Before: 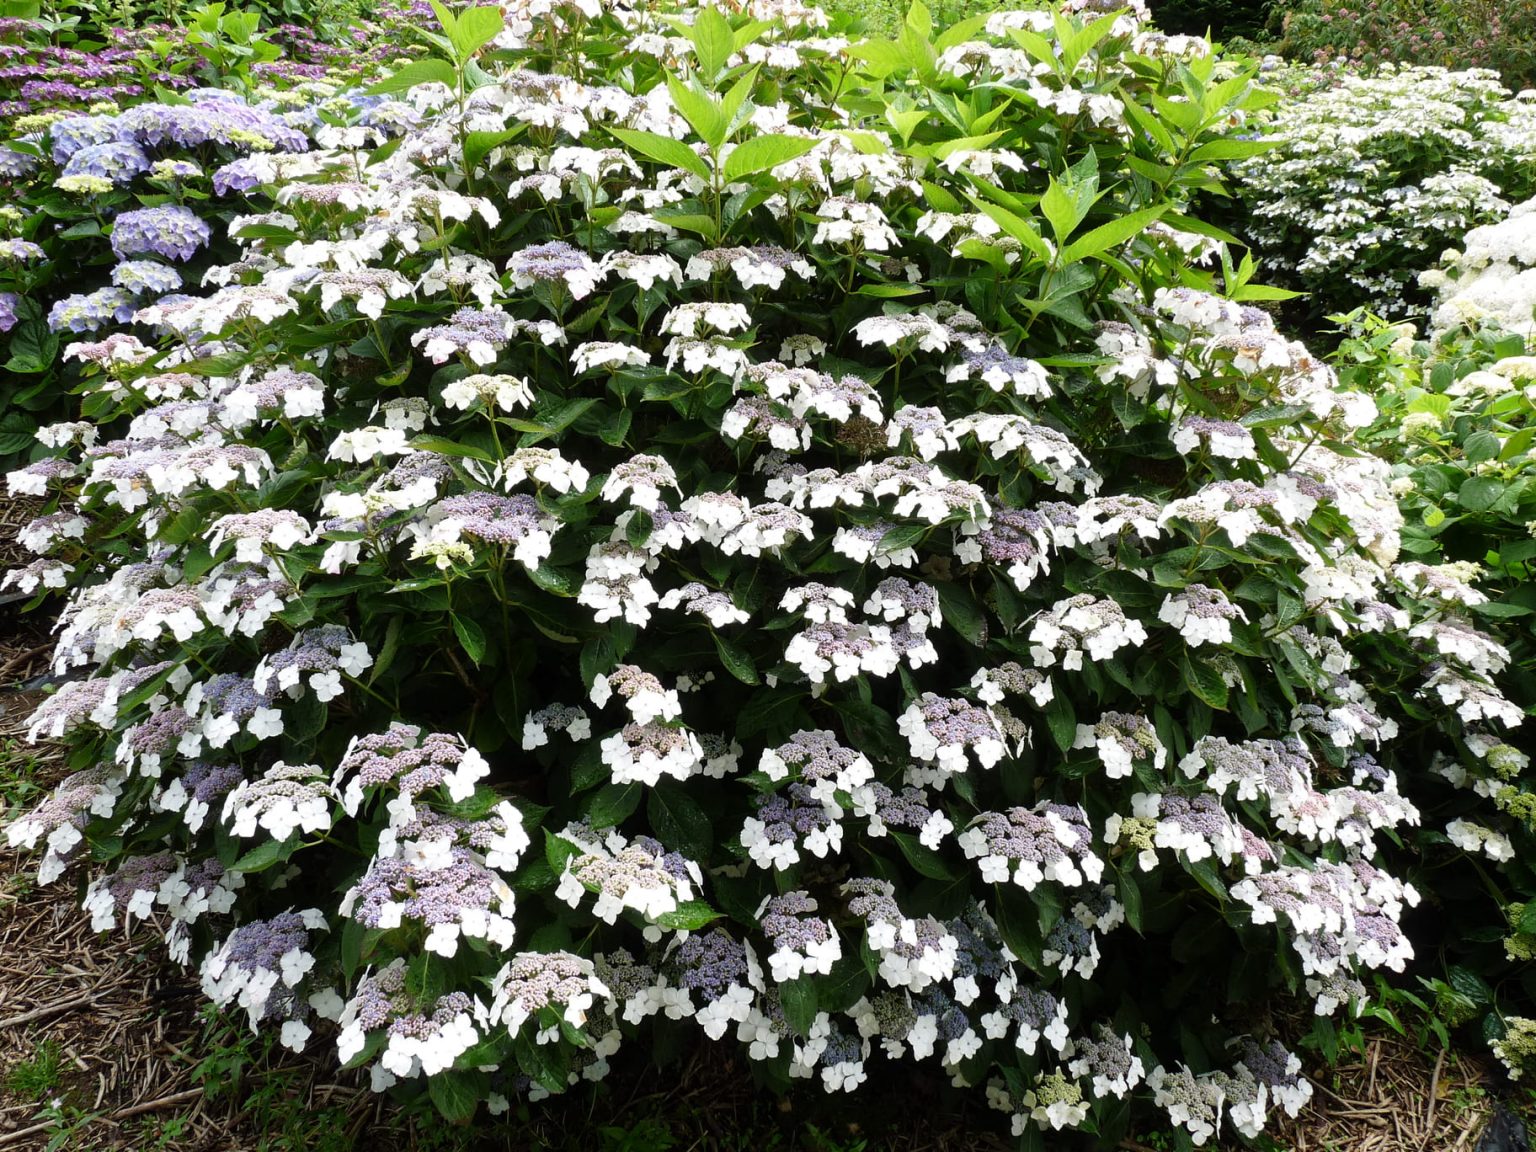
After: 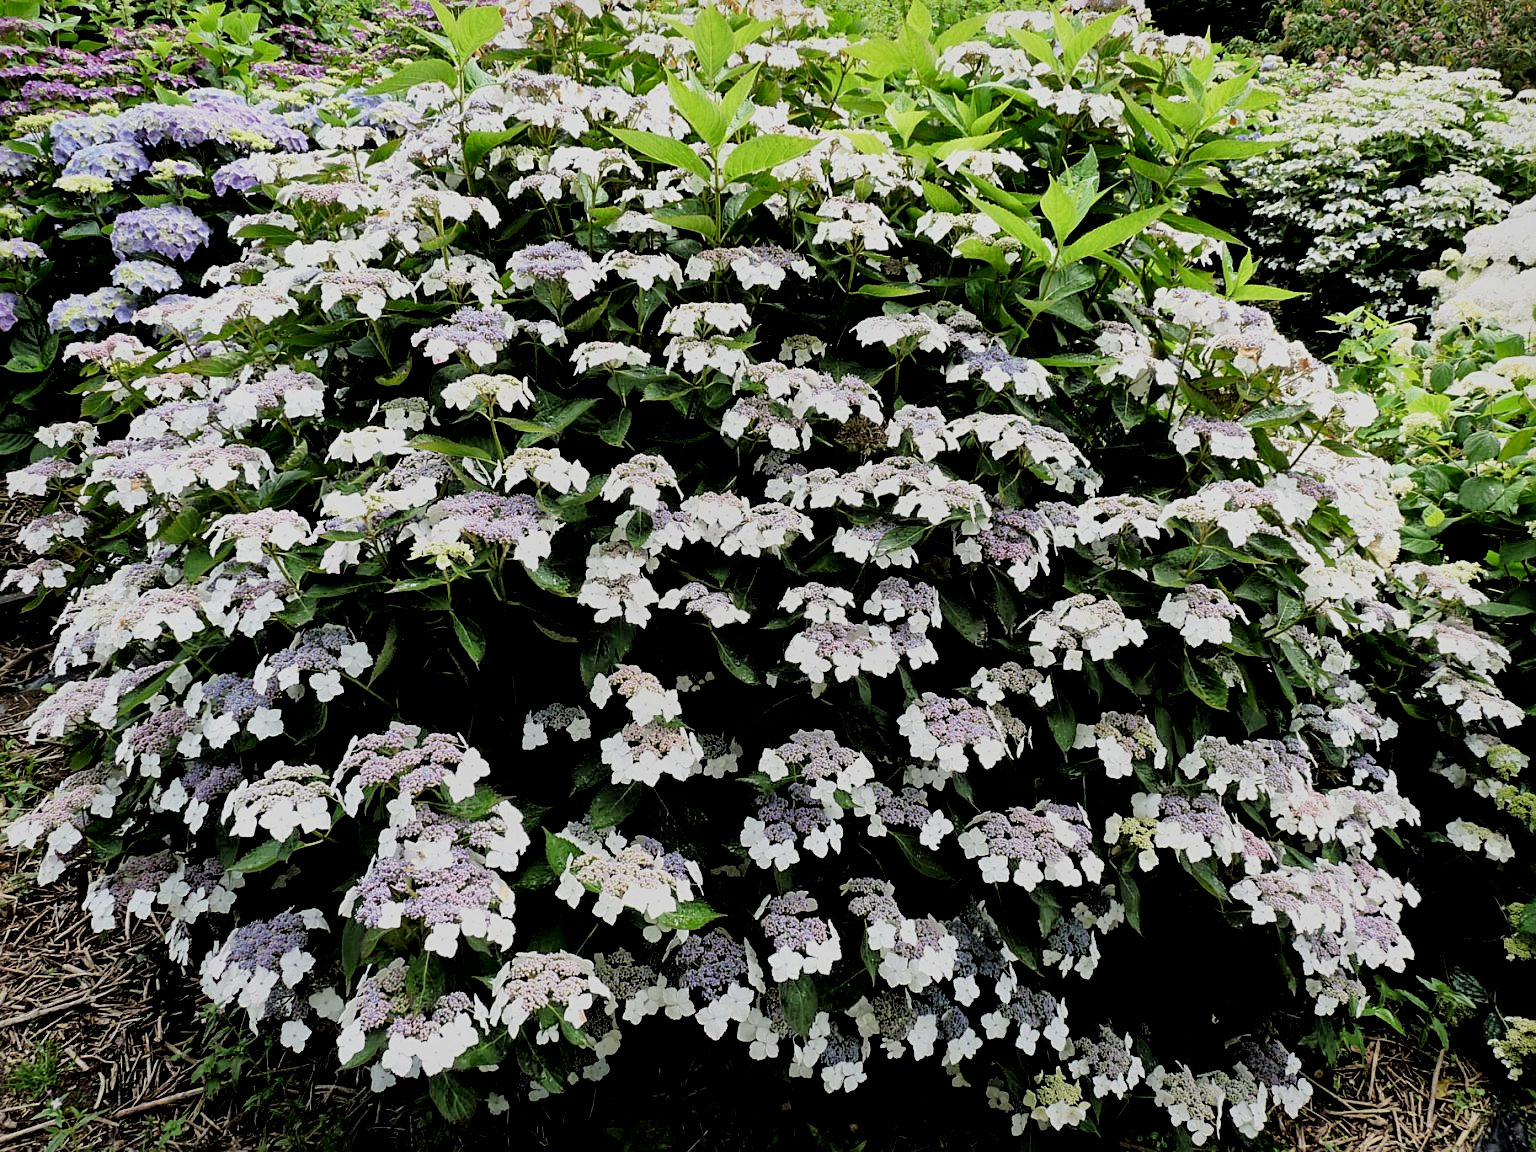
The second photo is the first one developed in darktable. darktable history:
local contrast: mode bilateral grid, contrast 70, coarseness 75, detail 180%, midtone range 0.2
filmic rgb: black relative exposure -6.15 EV, white relative exposure 6.96 EV, hardness 2.23, color science v6 (2022)
sharpen: on, module defaults
